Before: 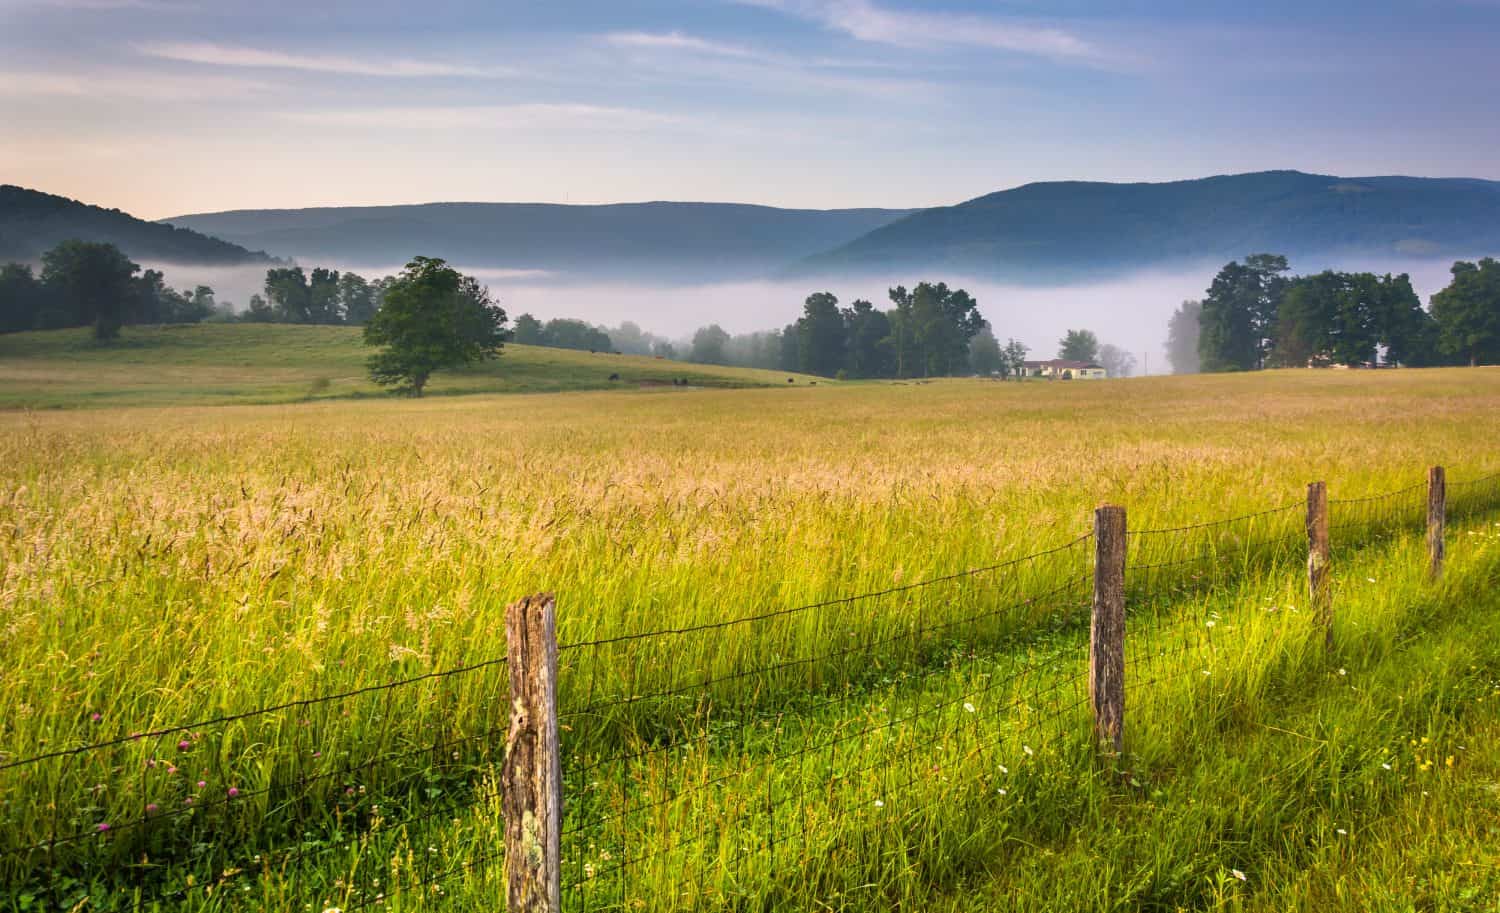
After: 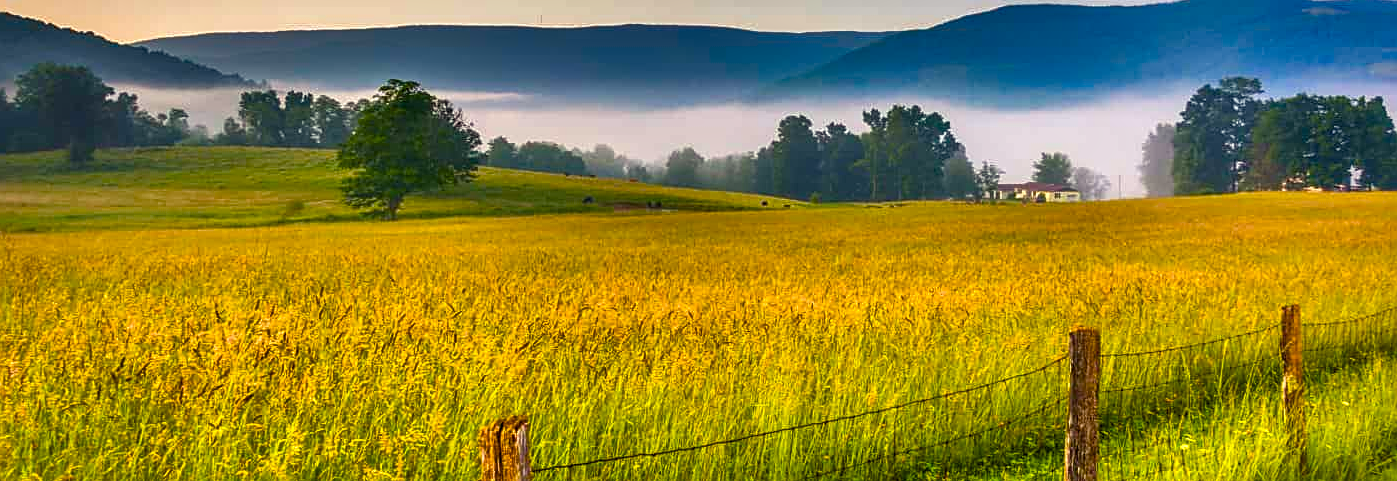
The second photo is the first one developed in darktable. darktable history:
local contrast: detail 130%
sharpen: on, module defaults
crop: left 1.766%, top 19.419%, right 5.043%, bottom 27.86%
shadows and highlights: shadows 20.96, highlights -81.02, soften with gaussian
color balance rgb: highlights gain › luminance 6.243%, highlights gain › chroma 2.587%, highlights gain › hue 87.88°, global offset › hue 168.79°, linear chroma grading › shadows 31.353%, linear chroma grading › global chroma -1.532%, linear chroma grading › mid-tones 4.095%, perceptual saturation grading › global saturation 35.889%, global vibrance 29.539%
